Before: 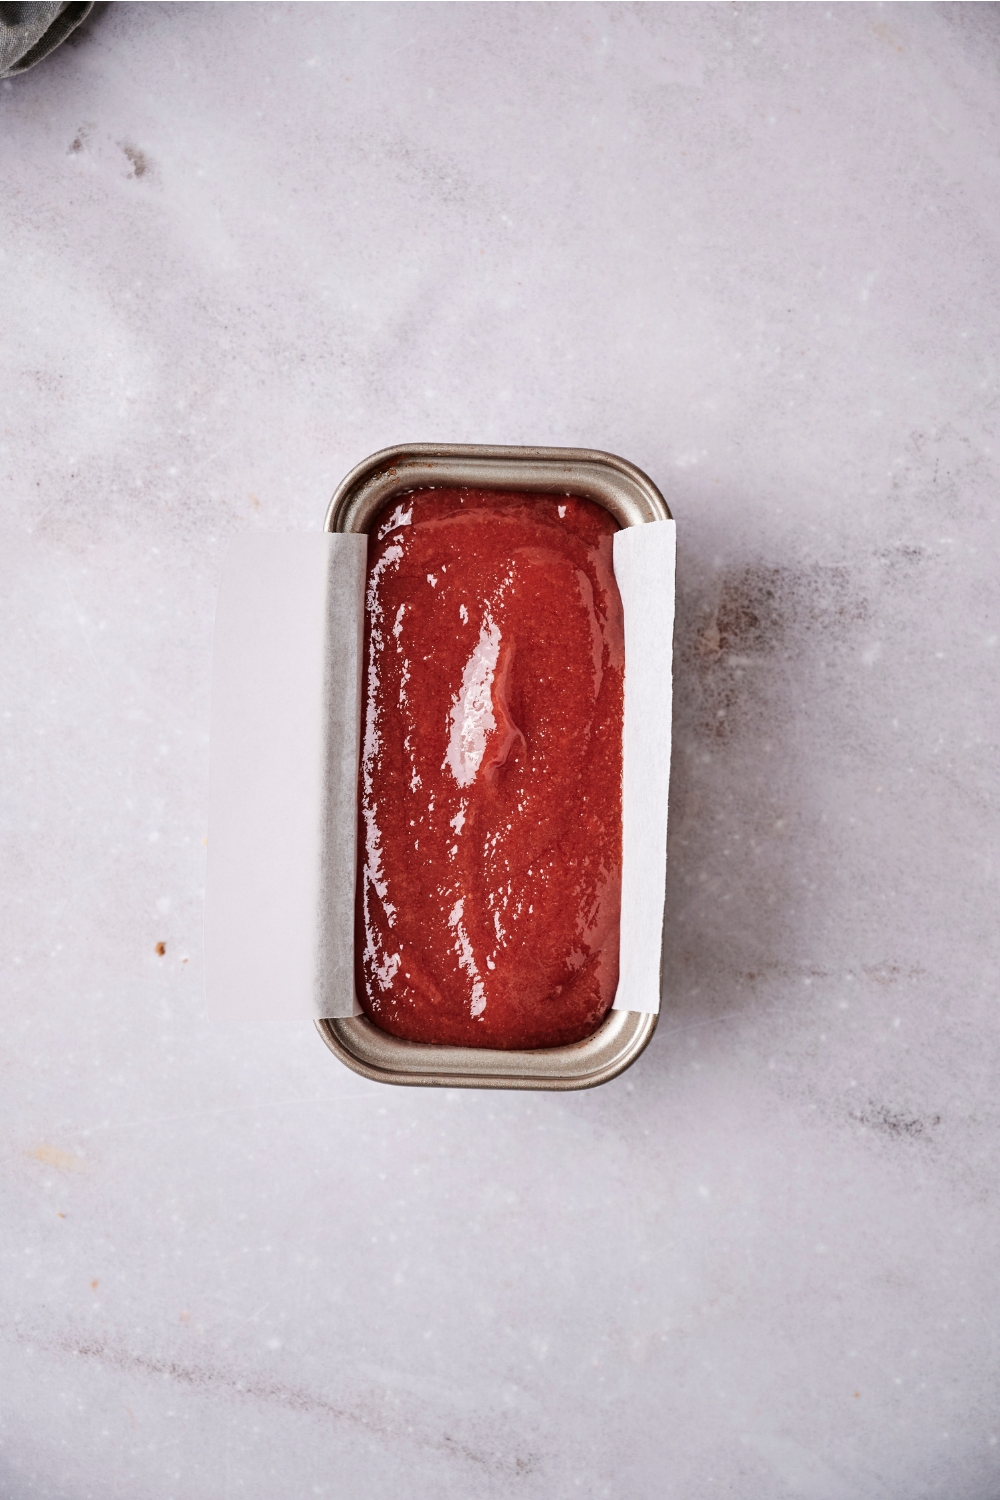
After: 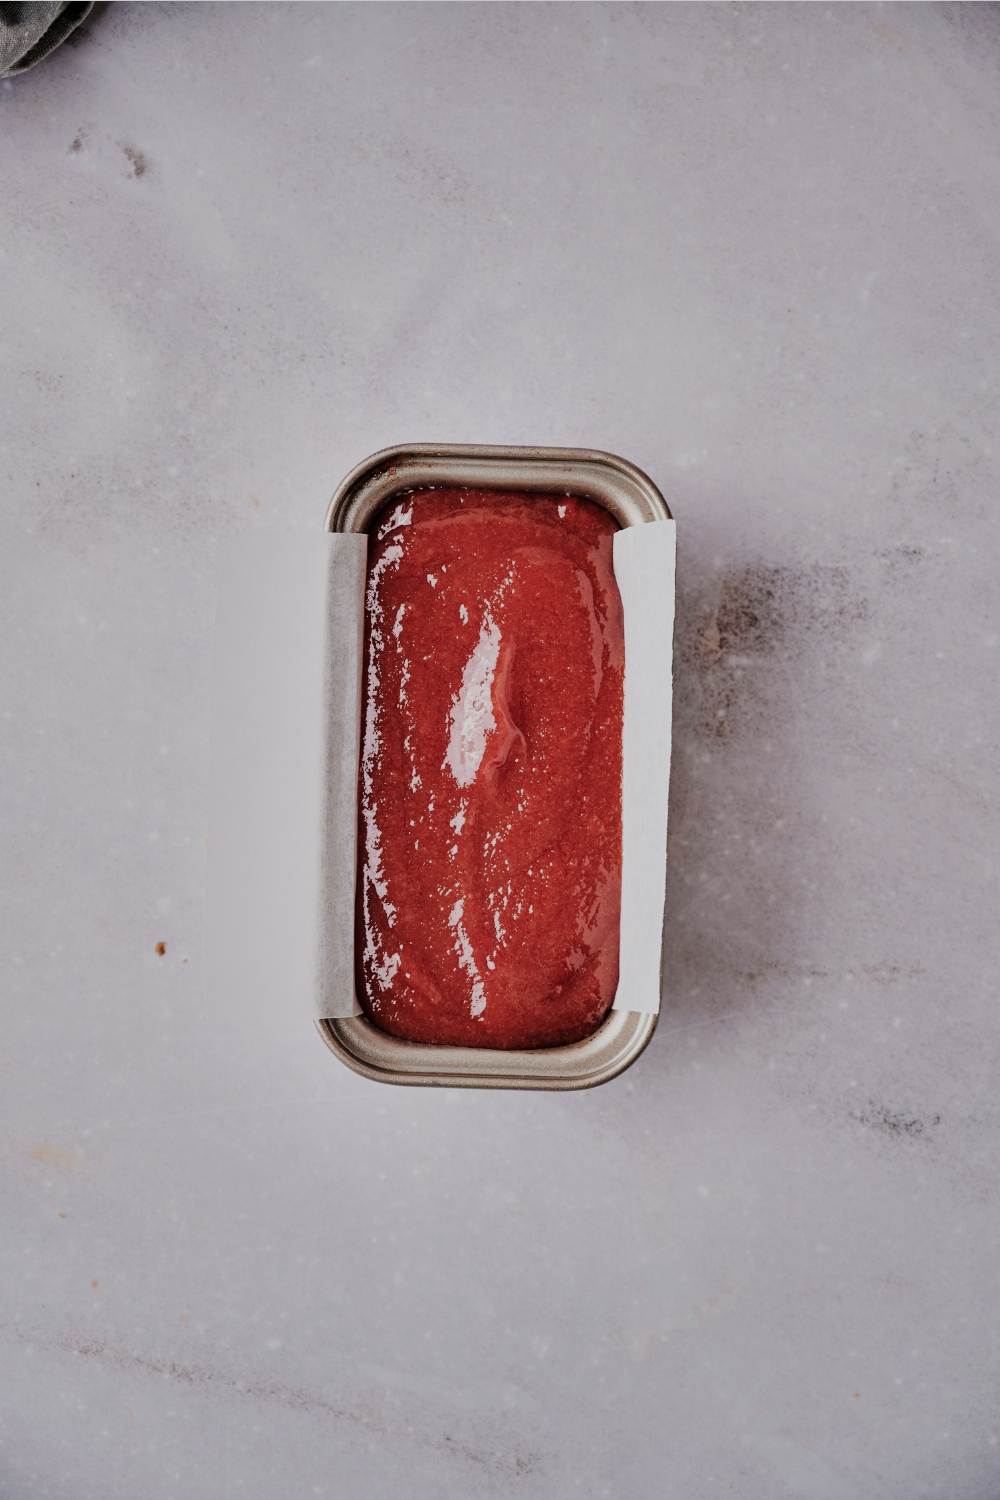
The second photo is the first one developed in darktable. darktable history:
filmic rgb: black relative exposure -7.65 EV, white relative exposure 4.56 EV, hardness 3.61, contrast 0.994, add noise in highlights 0, preserve chrominance max RGB, color science v3 (2019), use custom middle-gray values true, contrast in highlights soft
shadows and highlights: white point adjustment 0.047, soften with gaussian
